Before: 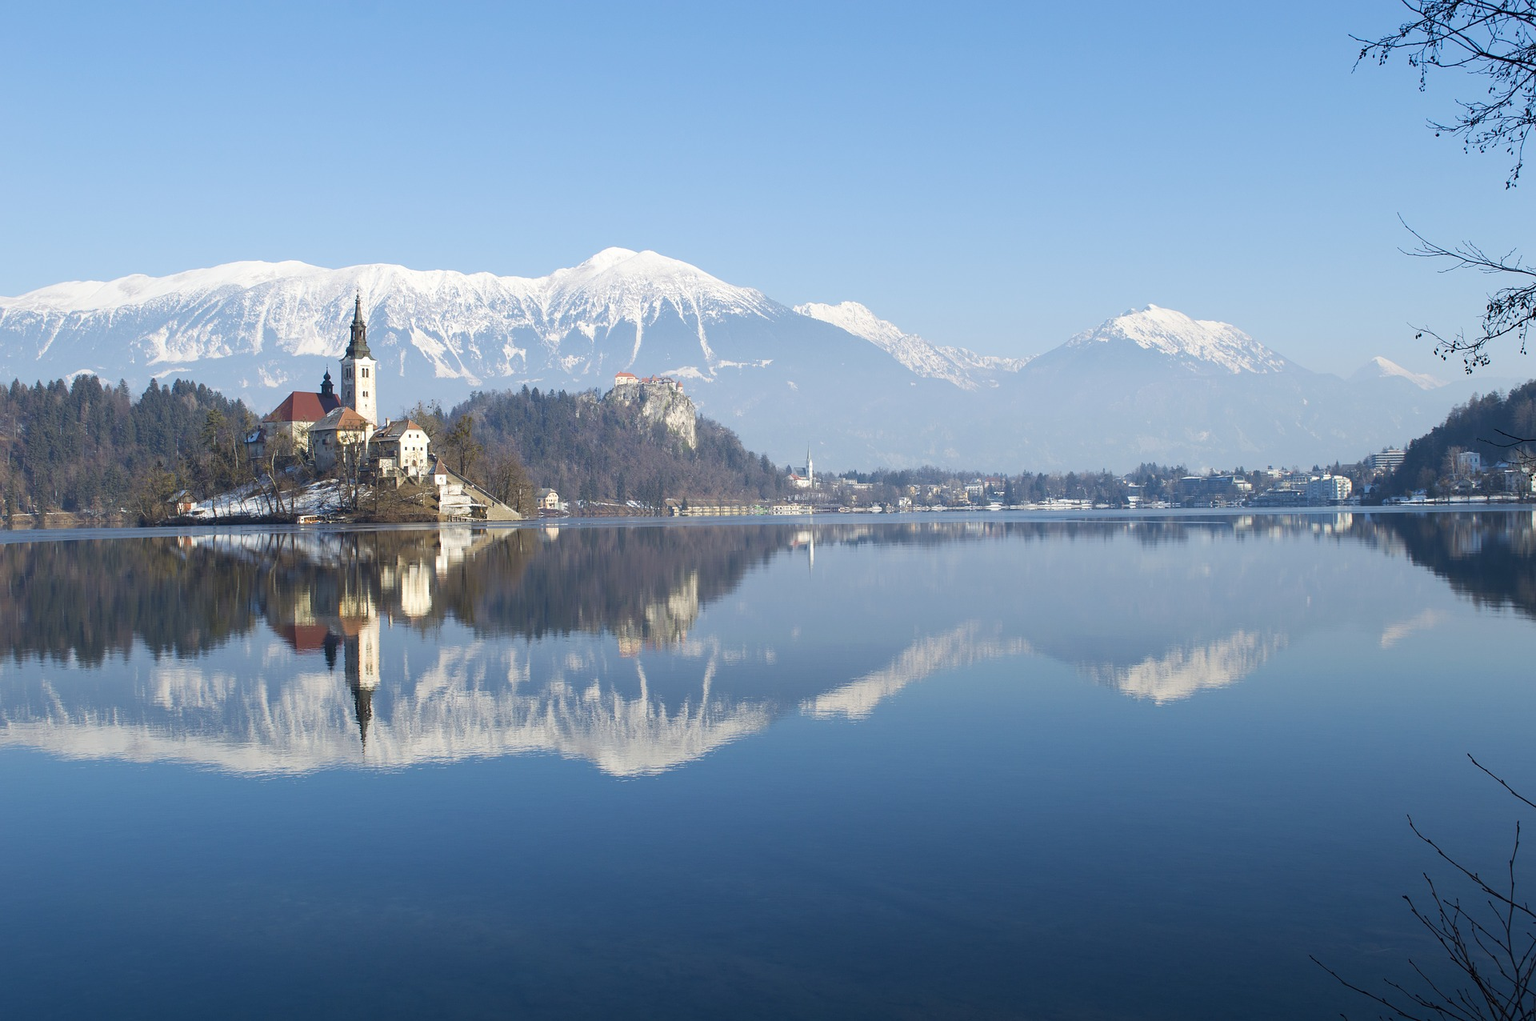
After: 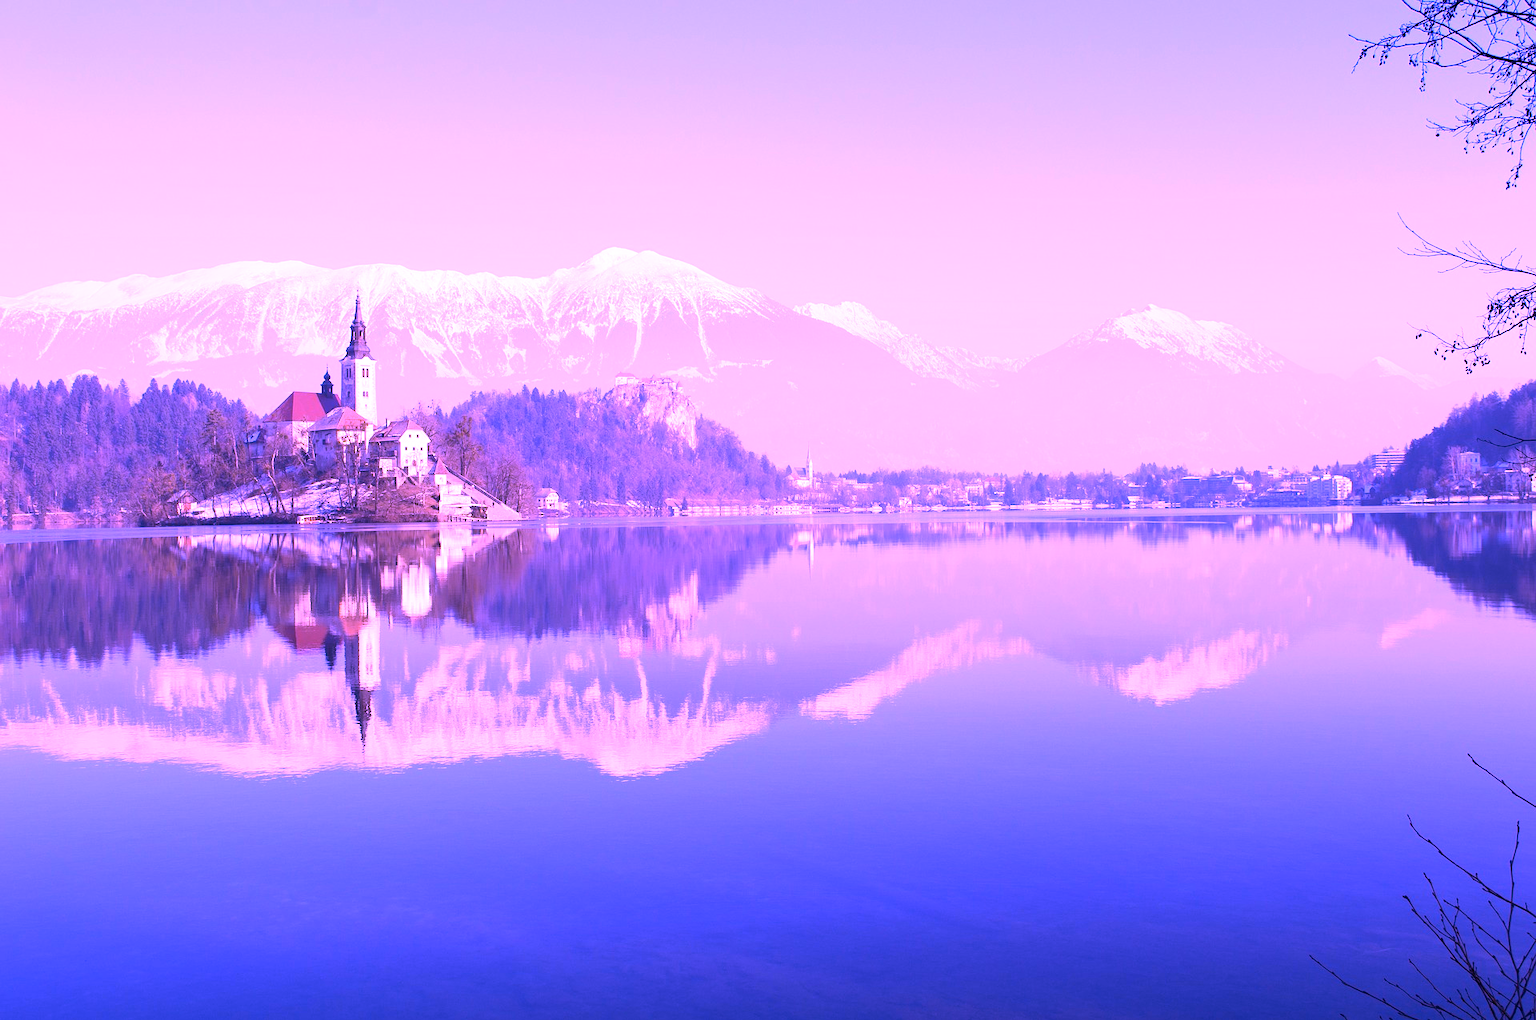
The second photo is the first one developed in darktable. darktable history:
exposure: exposure 0.16 EV, compensate highlight preservation false
tone curve: curves: ch0 [(0, 0.009) (1, 0.985)], color space Lab, linked channels, preserve colors none
white balance: red 1.648, blue 2.275
contrast brightness saturation: contrast 0.08
